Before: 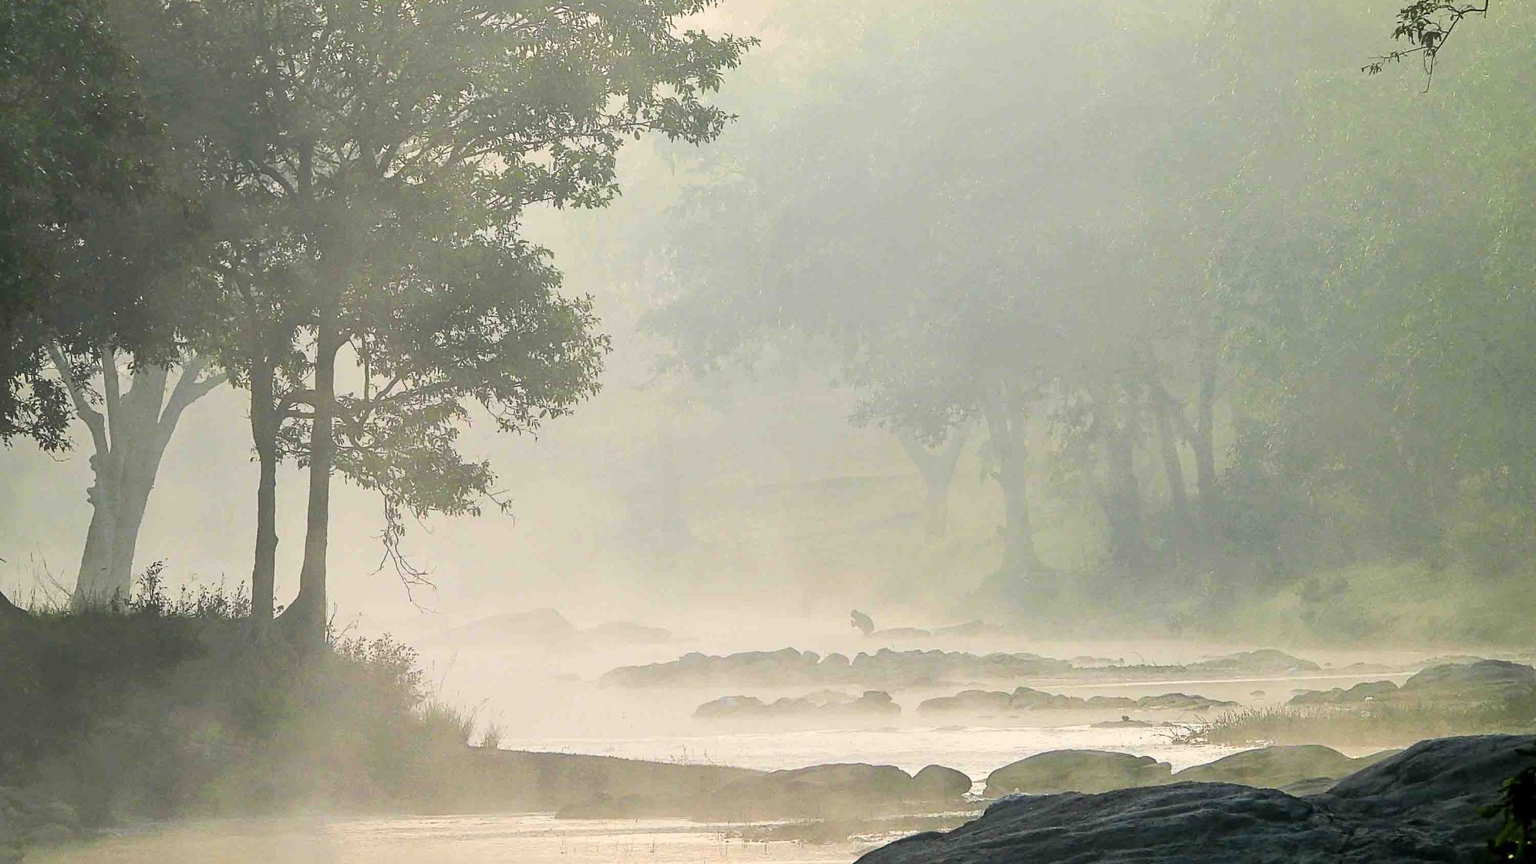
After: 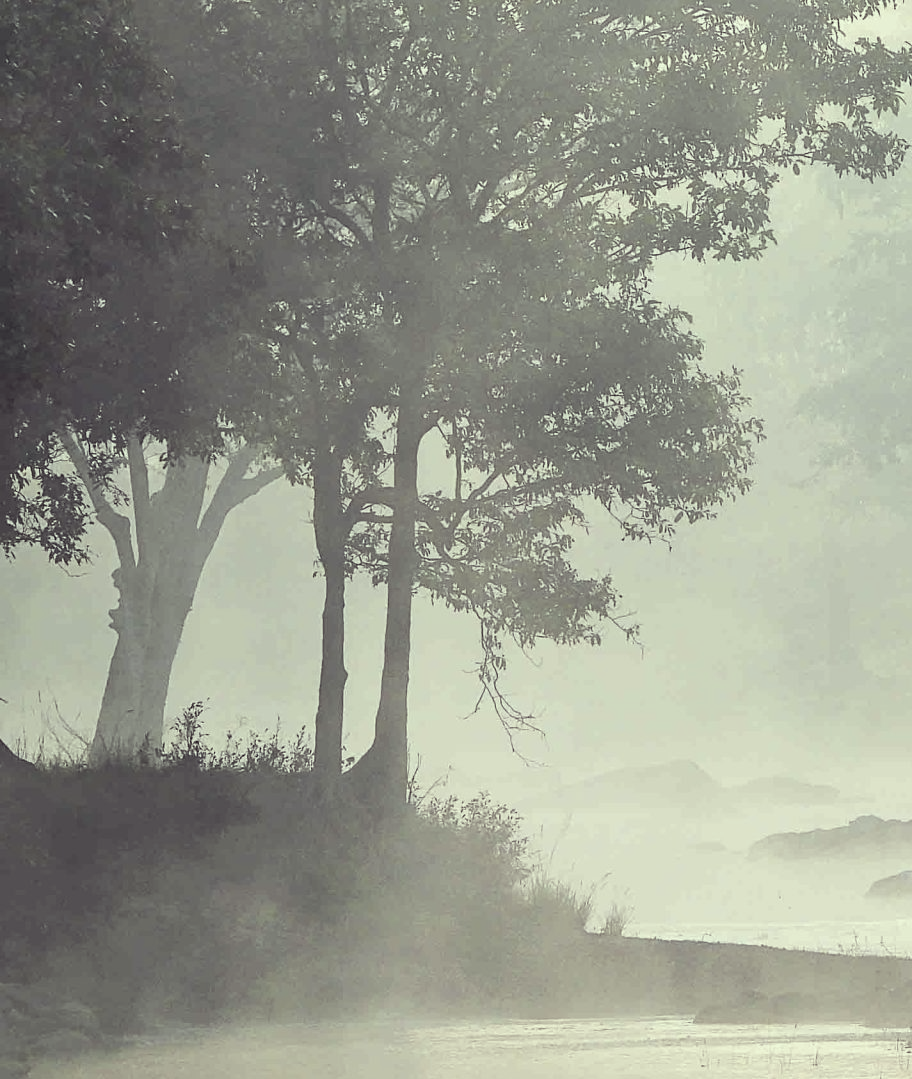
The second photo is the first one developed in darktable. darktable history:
crop and rotate: left 0.036%, top 0%, right 52.46%
color correction: highlights a* -20.75, highlights b* 20.79, shadows a* 19.94, shadows b* -20.47, saturation 0.418
